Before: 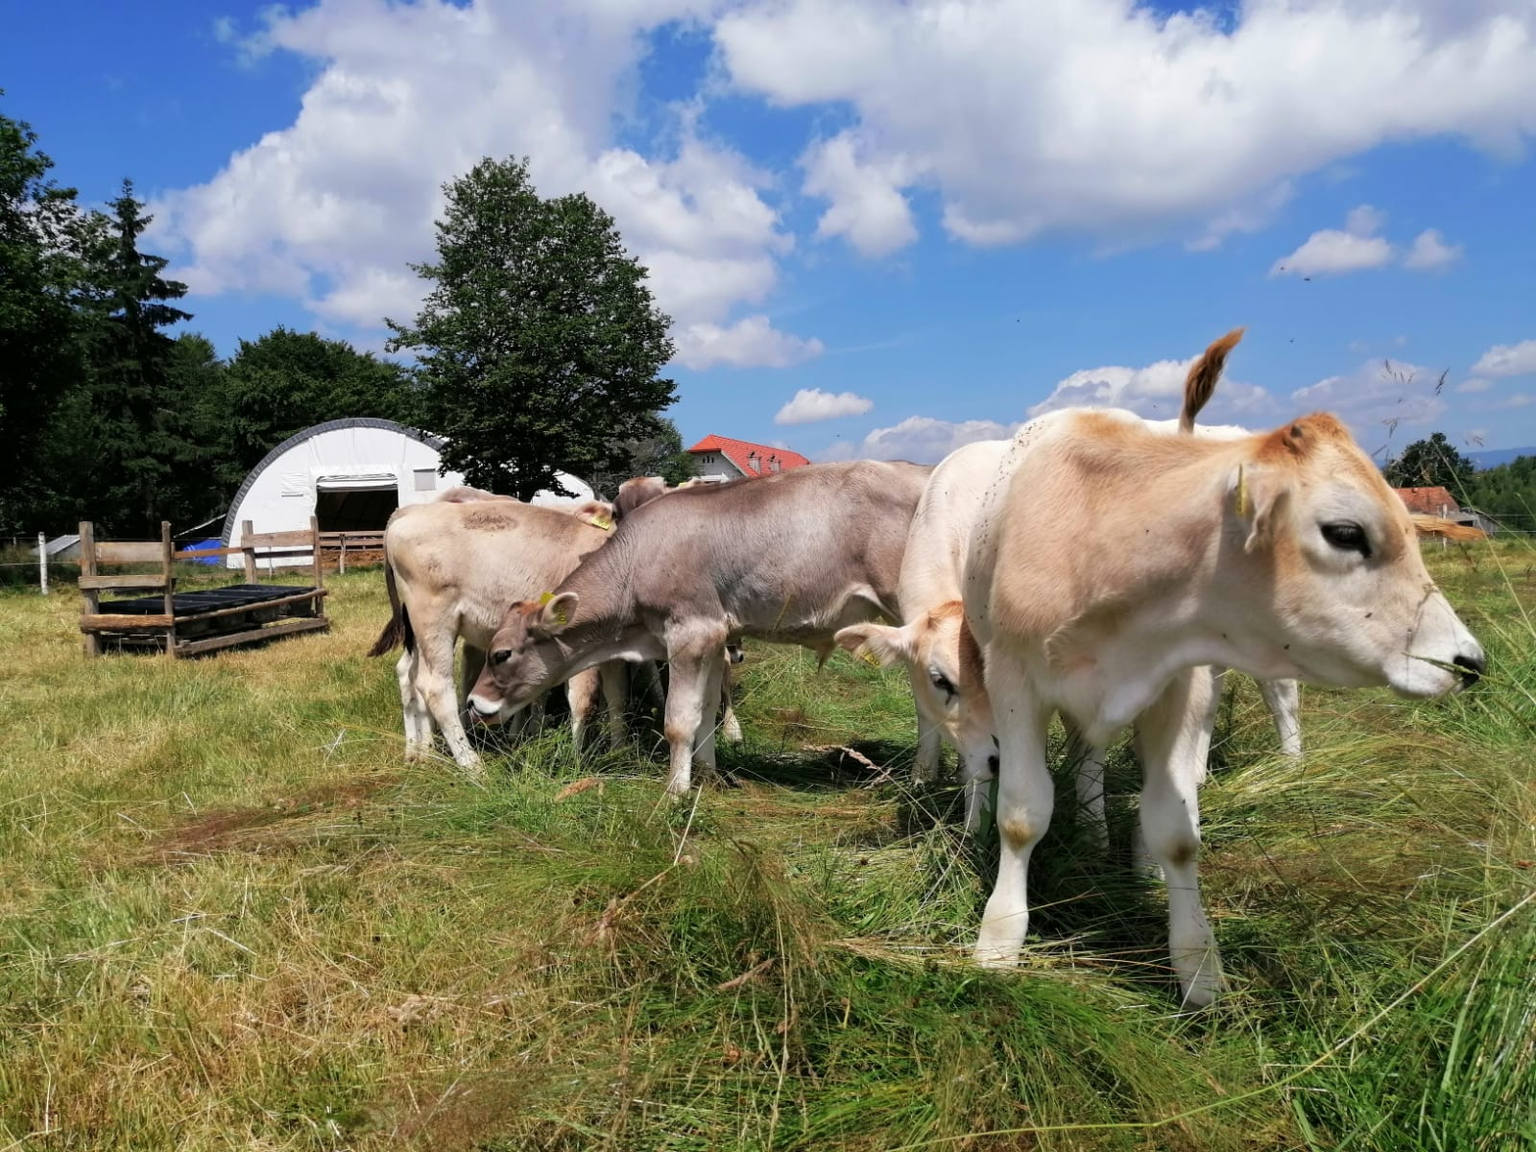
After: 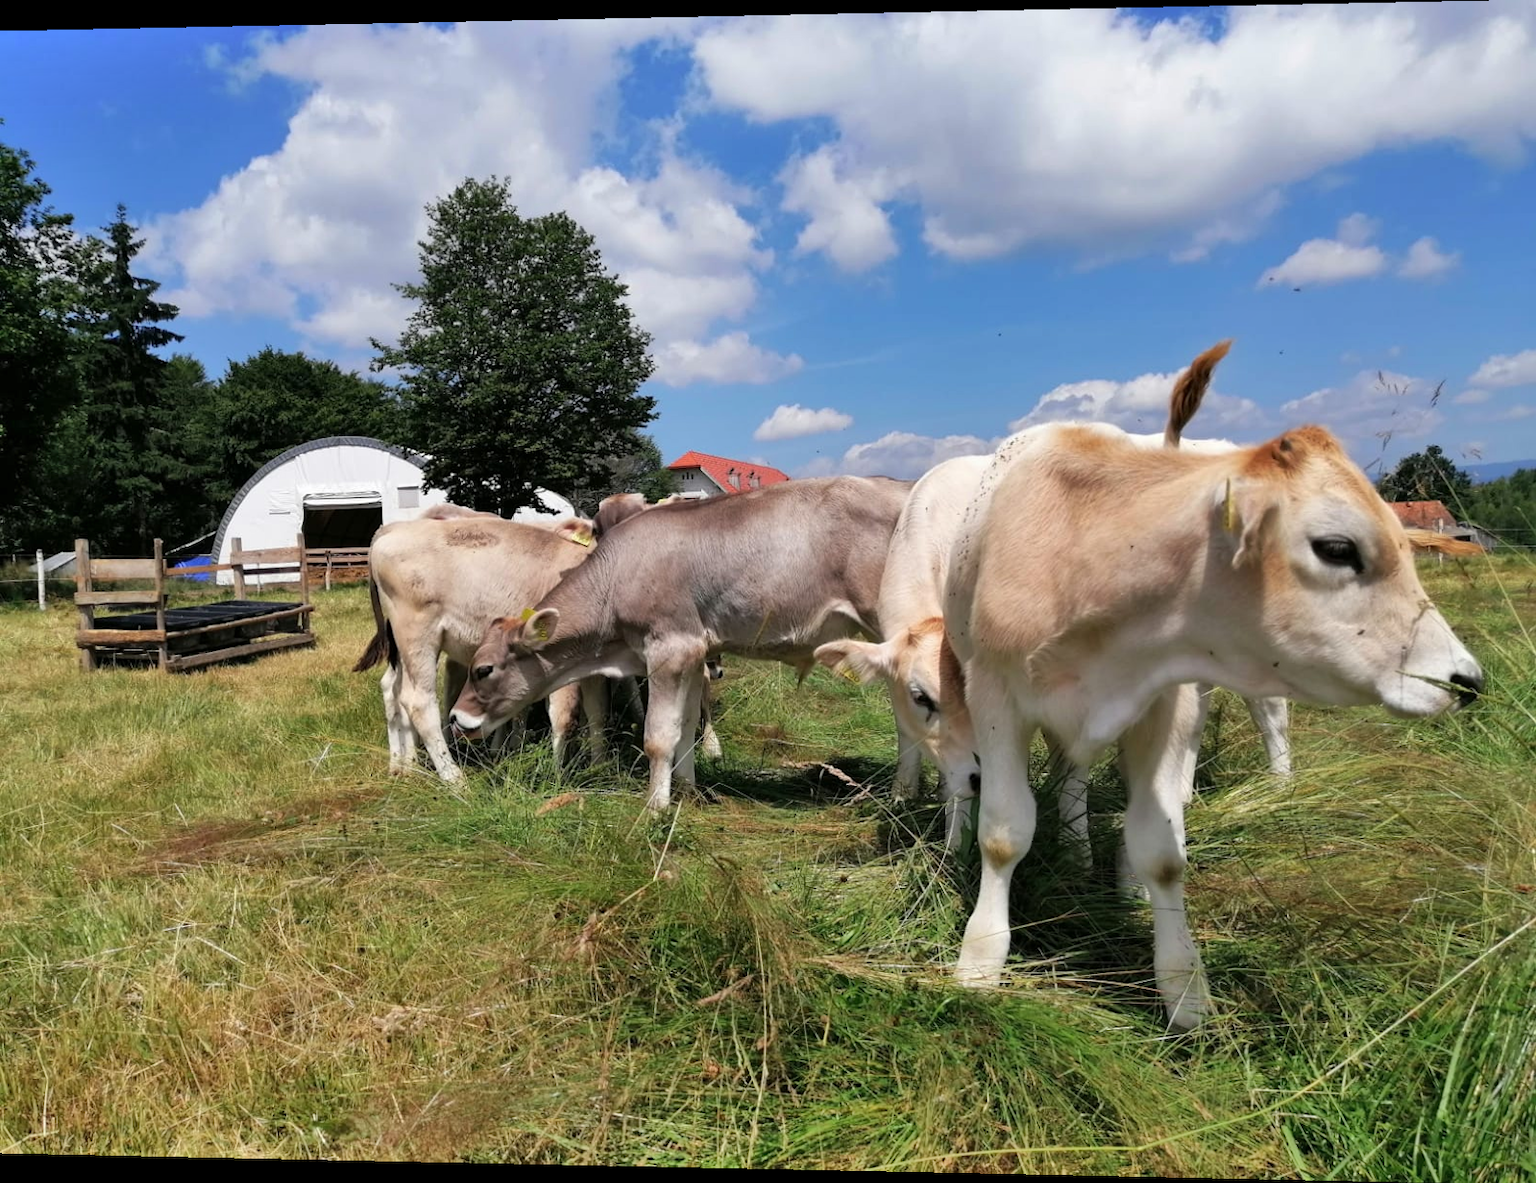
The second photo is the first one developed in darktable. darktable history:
rotate and perspective: lens shift (horizontal) -0.055, automatic cropping off
shadows and highlights: low approximation 0.01, soften with gaussian
